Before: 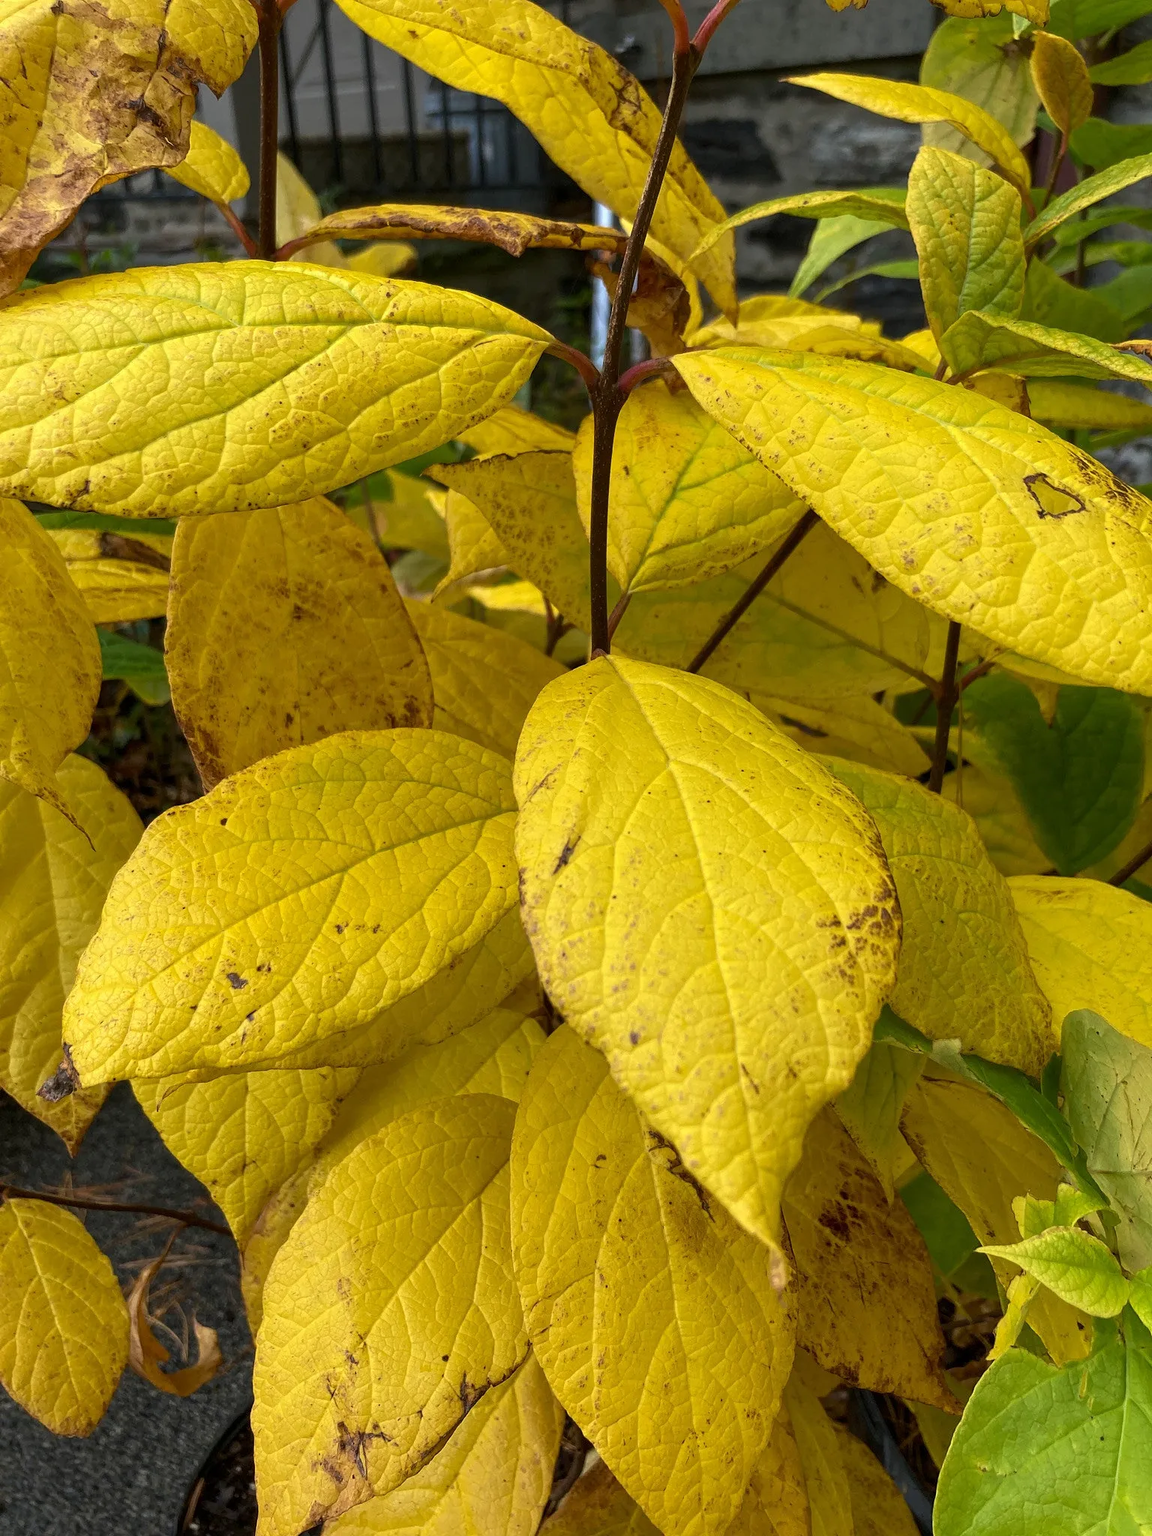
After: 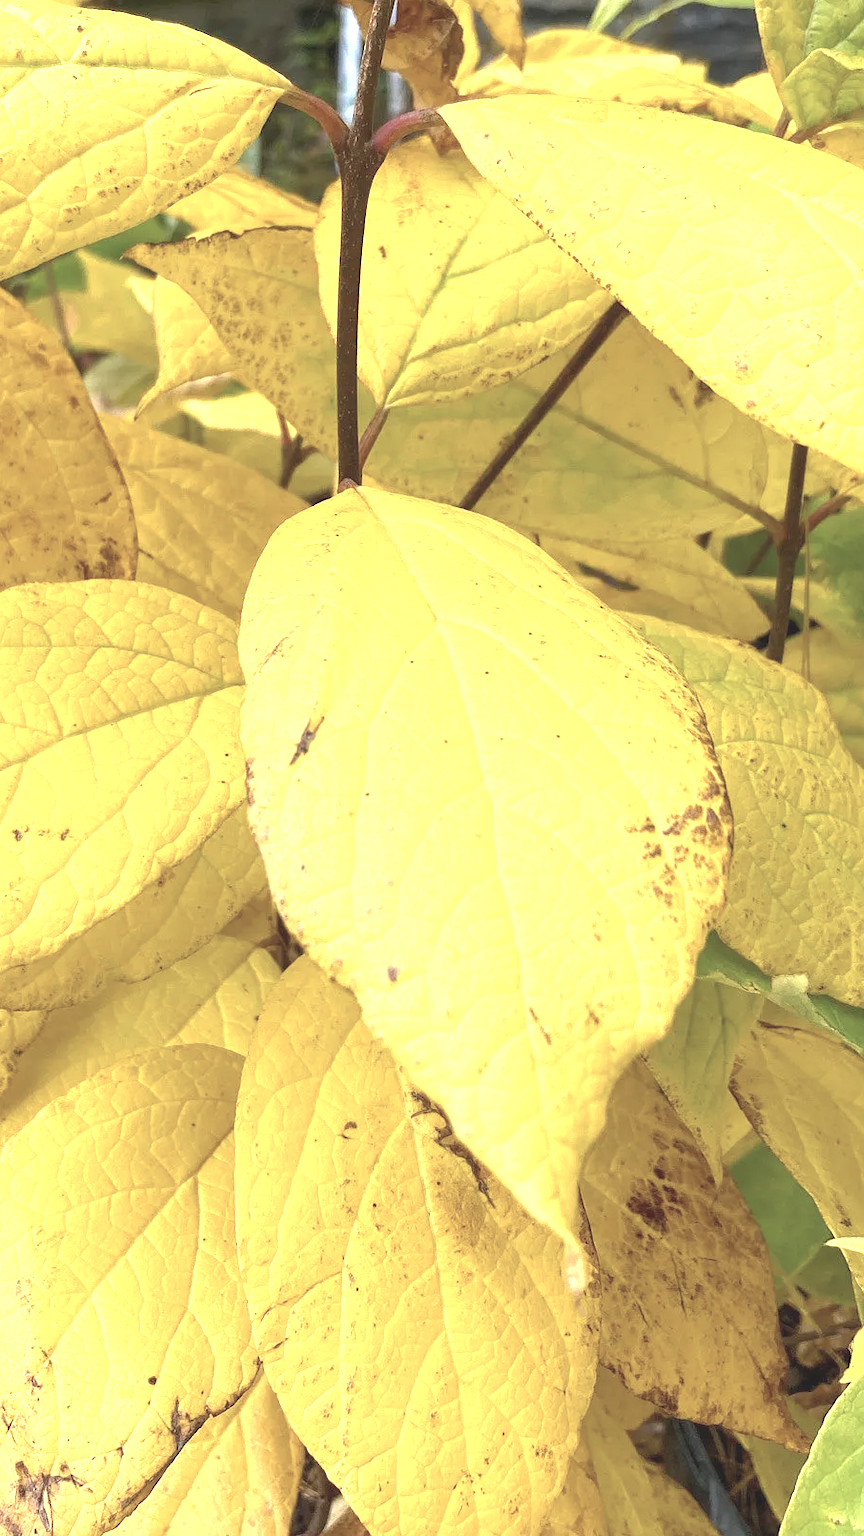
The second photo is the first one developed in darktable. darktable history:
contrast brightness saturation: contrast -0.26, saturation -0.43
crop and rotate: left 28.256%, top 17.734%, right 12.656%, bottom 3.573%
exposure: exposure 2.003 EV, compensate highlight preservation false
